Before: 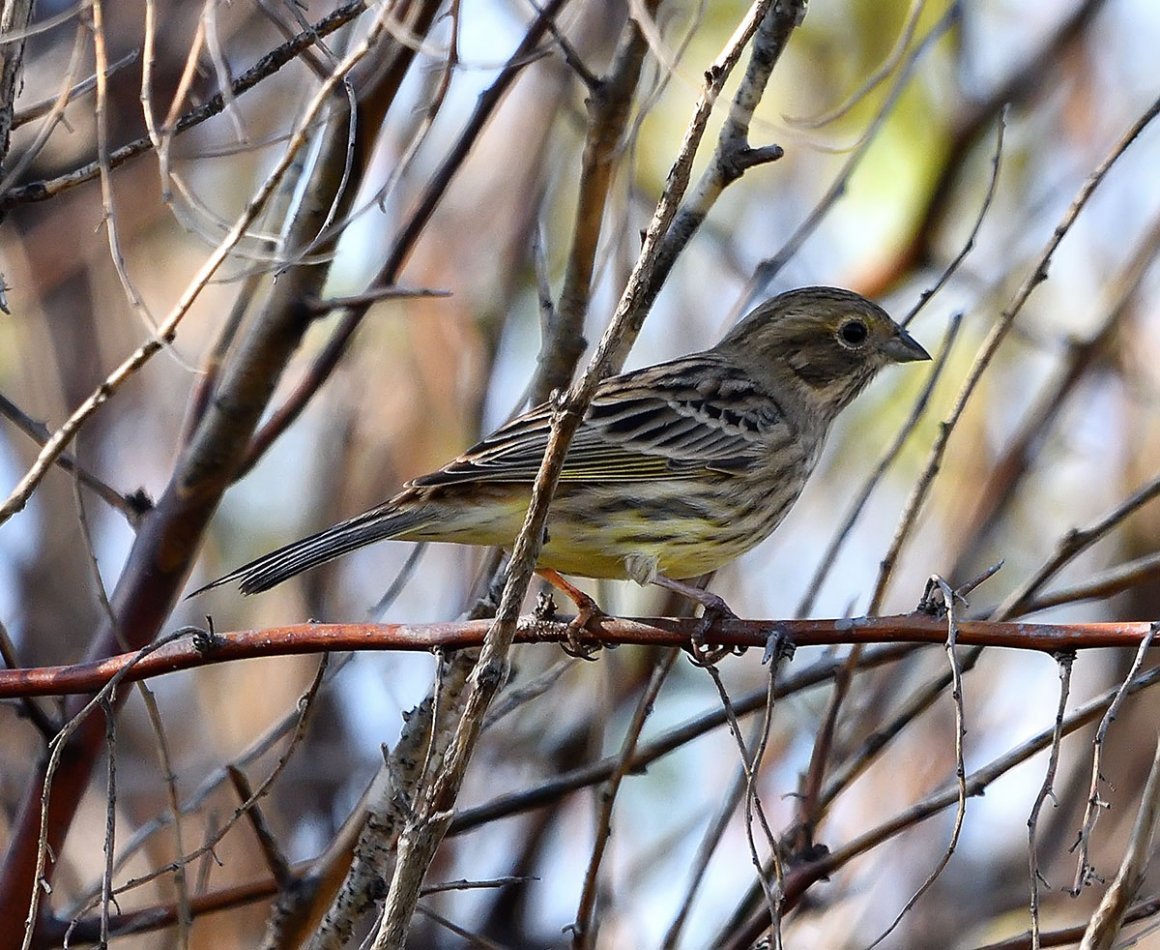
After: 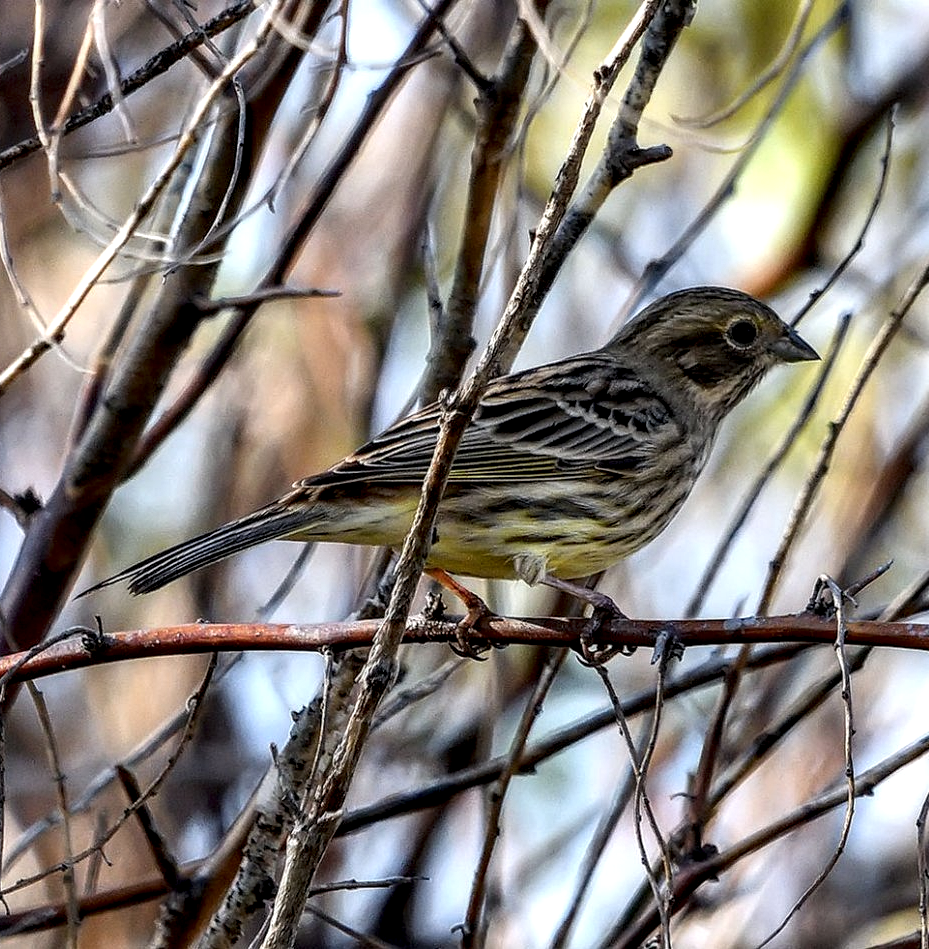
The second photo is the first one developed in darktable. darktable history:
crop and rotate: left 9.574%, right 10.276%
local contrast: highlights 21%, shadows 70%, detail 170%
